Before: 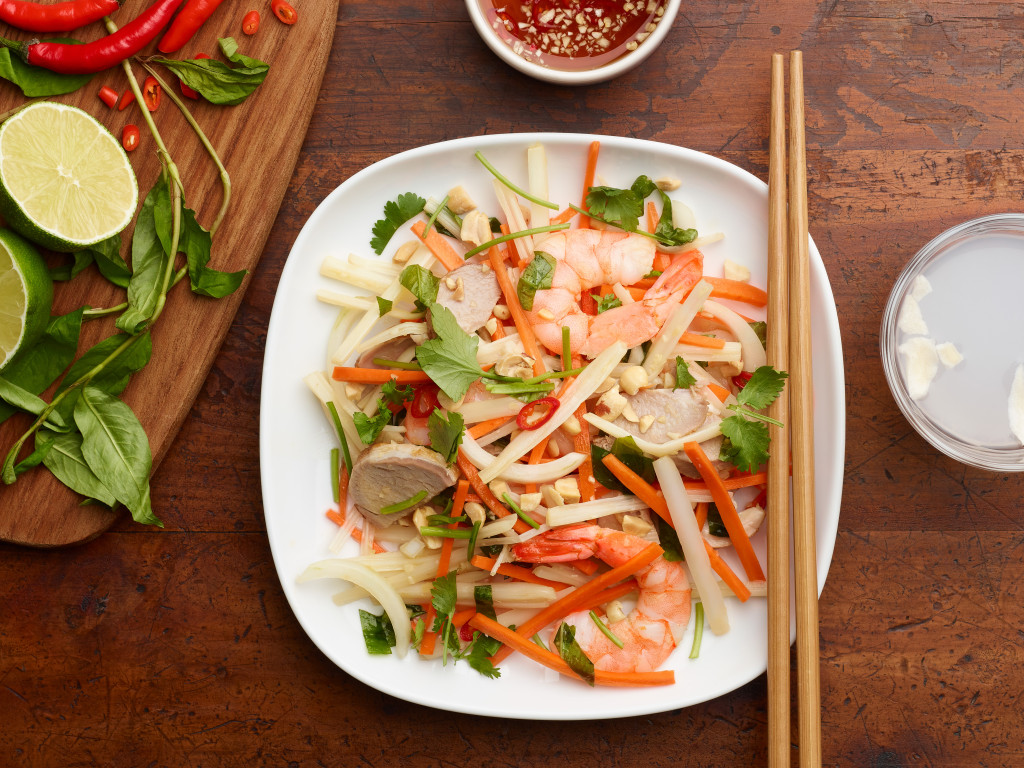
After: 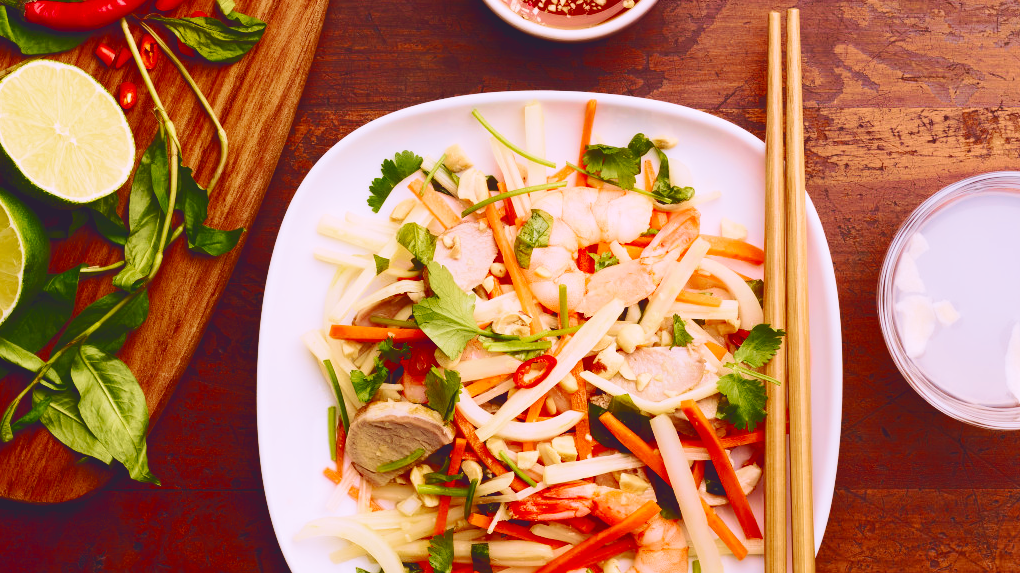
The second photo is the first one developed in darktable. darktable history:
tone curve: curves: ch0 [(0, 0.142) (0.384, 0.314) (0.752, 0.711) (0.991, 0.95)]; ch1 [(0.006, 0.129) (0.346, 0.384) (1, 1)]; ch2 [(0.003, 0.057) (0.261, 0.248) (1, 1)], color space Lab, independent channels
velvia: strength 56%
crop: left 0.387%, top 5.469%, bottom 19.809%
base curve: curves: ch0 [(0, 0) (0.032, 0.025) (0.121, 0.166) (0.206, 0.329) (0.605, 0.79) (1, 1)], preserve colors none
exposure: black level correction 0.009, exposure 0.119 EV, compensate highlight preservation false
